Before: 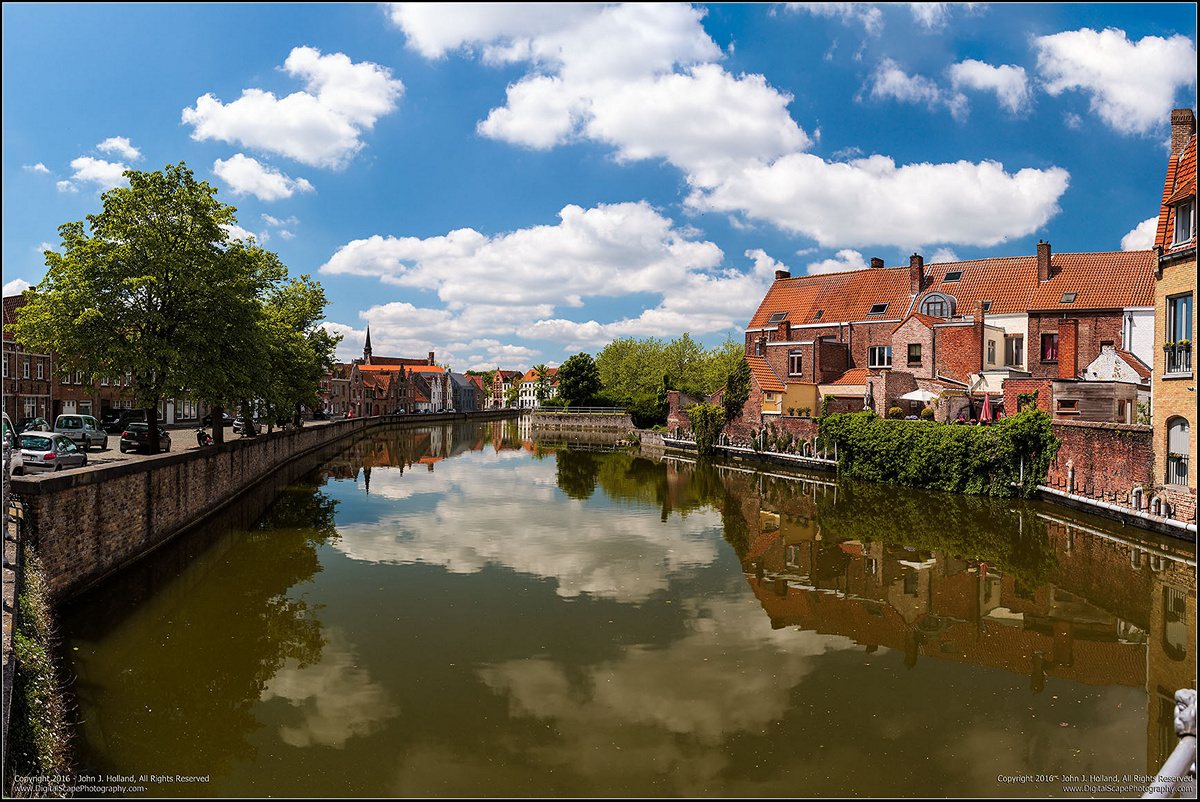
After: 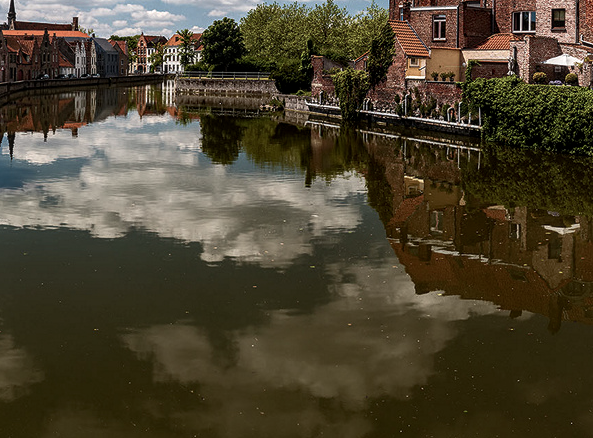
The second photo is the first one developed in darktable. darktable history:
color balance rgb: perceptual saturation grading › highlights -31.88%, perceptual saturation grading › mid-tones 5.8%, perceptual saturation grading › shadows 18.12%, perceptual brilliance grading › highlights 3.62%, perceptual brilliance grading › mid-tones -18.12%, perceptual brilliance grading › shadows -41.3%
exposure: exposure 0.014 EV, compensate highlight preservation false
crop: left 29.672%, top 41.786%, right 20.851%, bottom 3.487%
local contrast: on, module defaults
